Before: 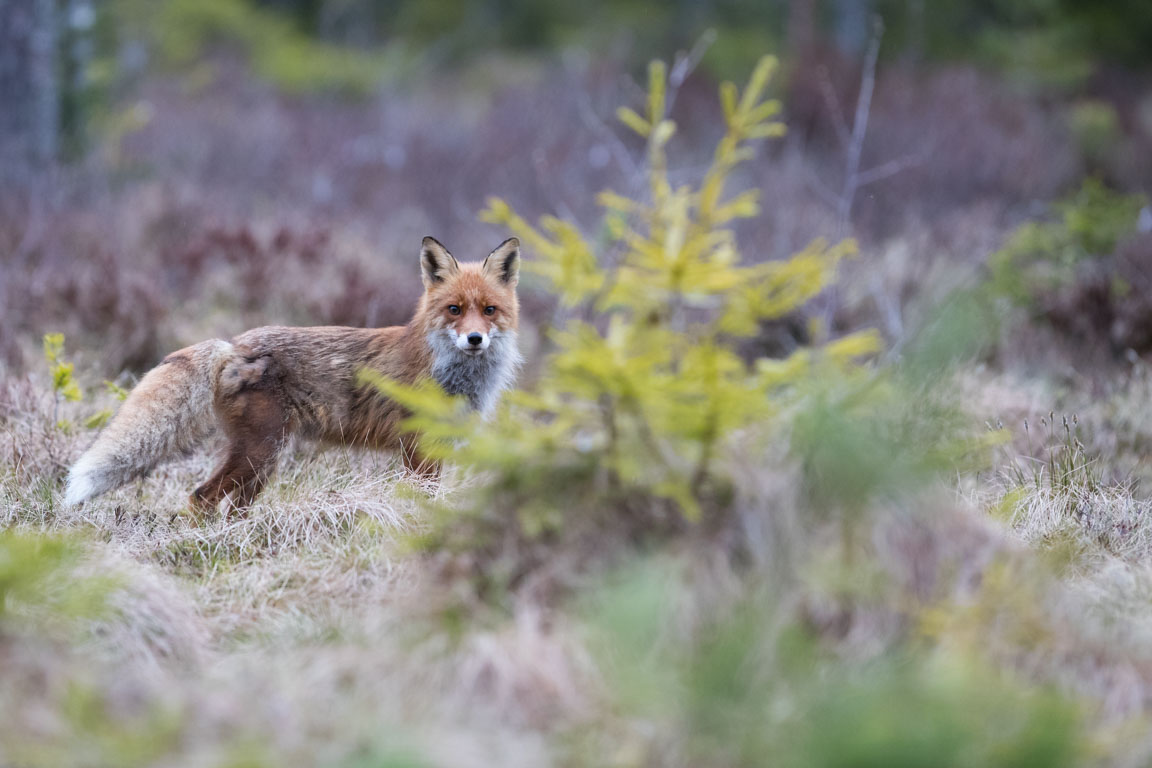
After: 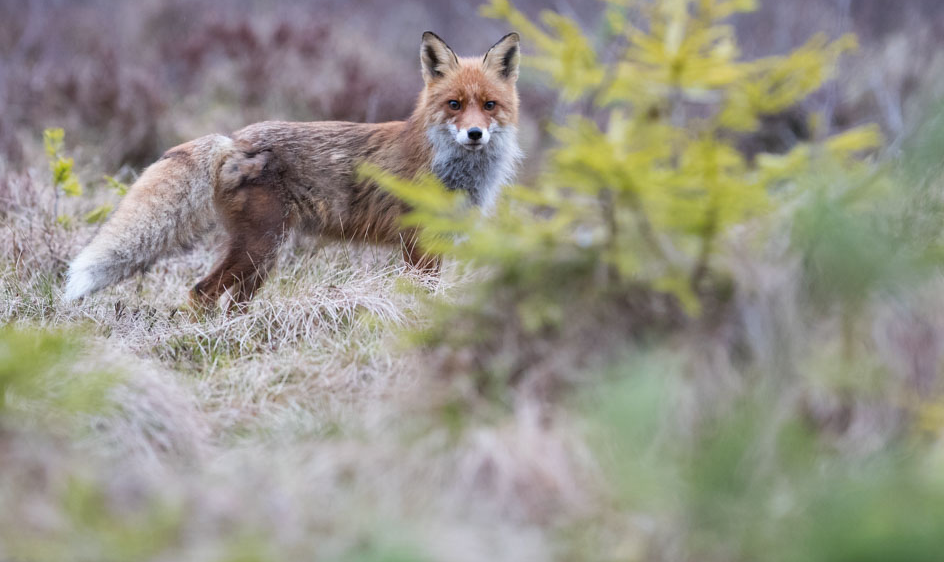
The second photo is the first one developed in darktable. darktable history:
crop: top 26.735%, right 18.024%
